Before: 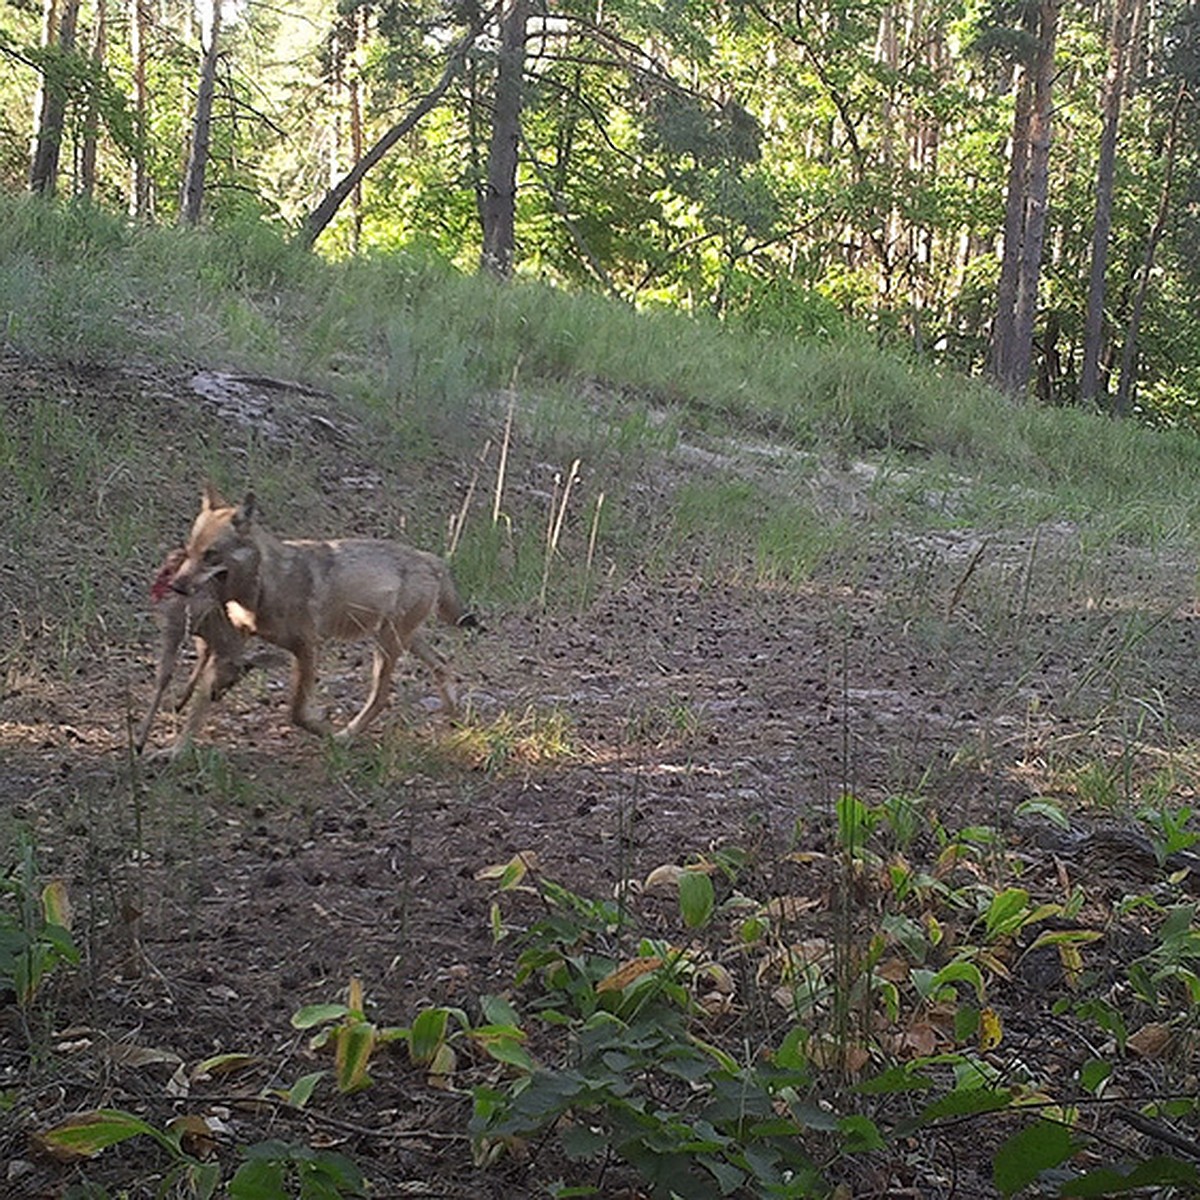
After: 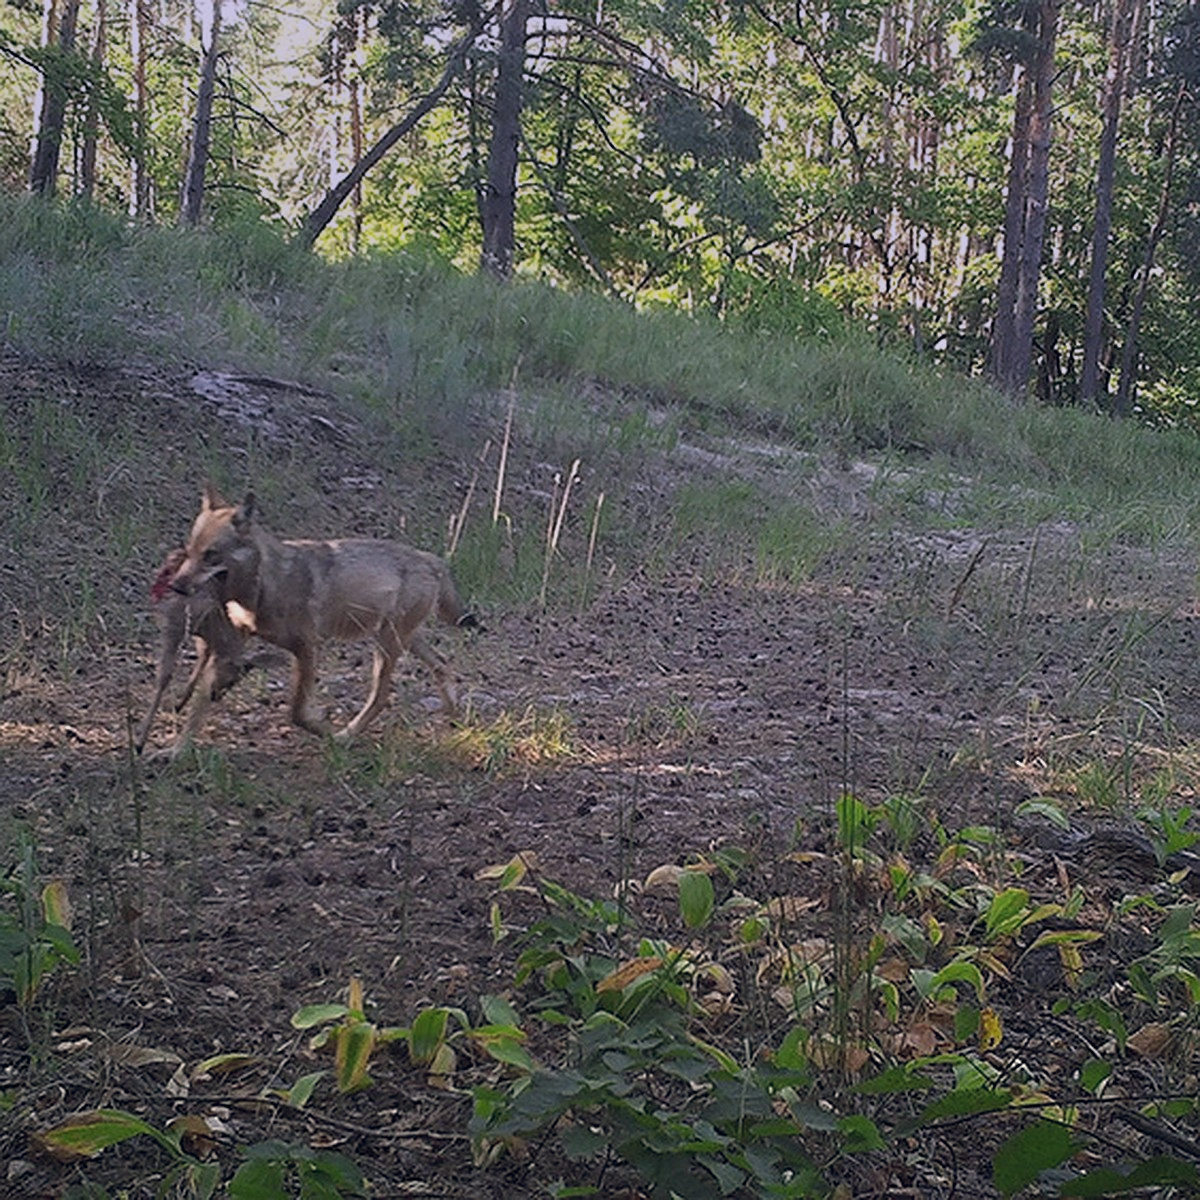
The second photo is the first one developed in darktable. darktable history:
color balance rgb: shadows lift › hue 87.51°, highlights gain › chroma 1.62%, highlights gain › hue 55.1°, global offset › chroma 0.06%, global offset › hue 253.66°, linear chroma grading › global chroma 0.5%
graduated density: hue 238.83°, saturation 50%
